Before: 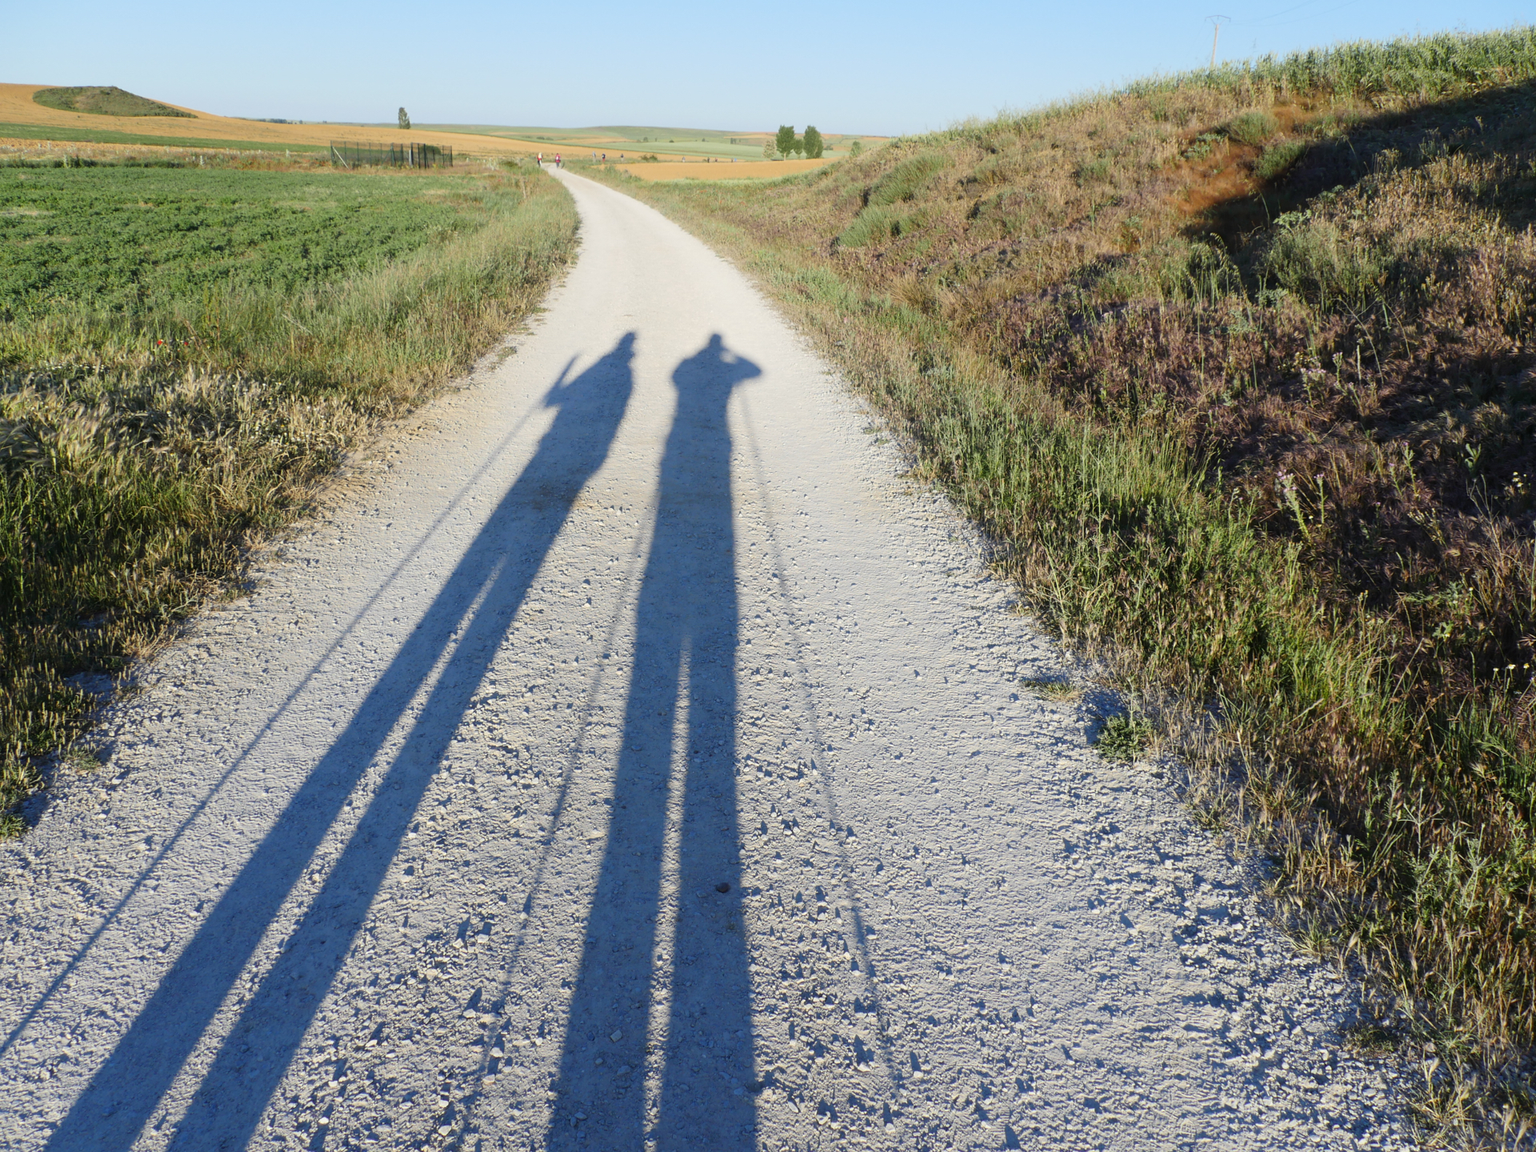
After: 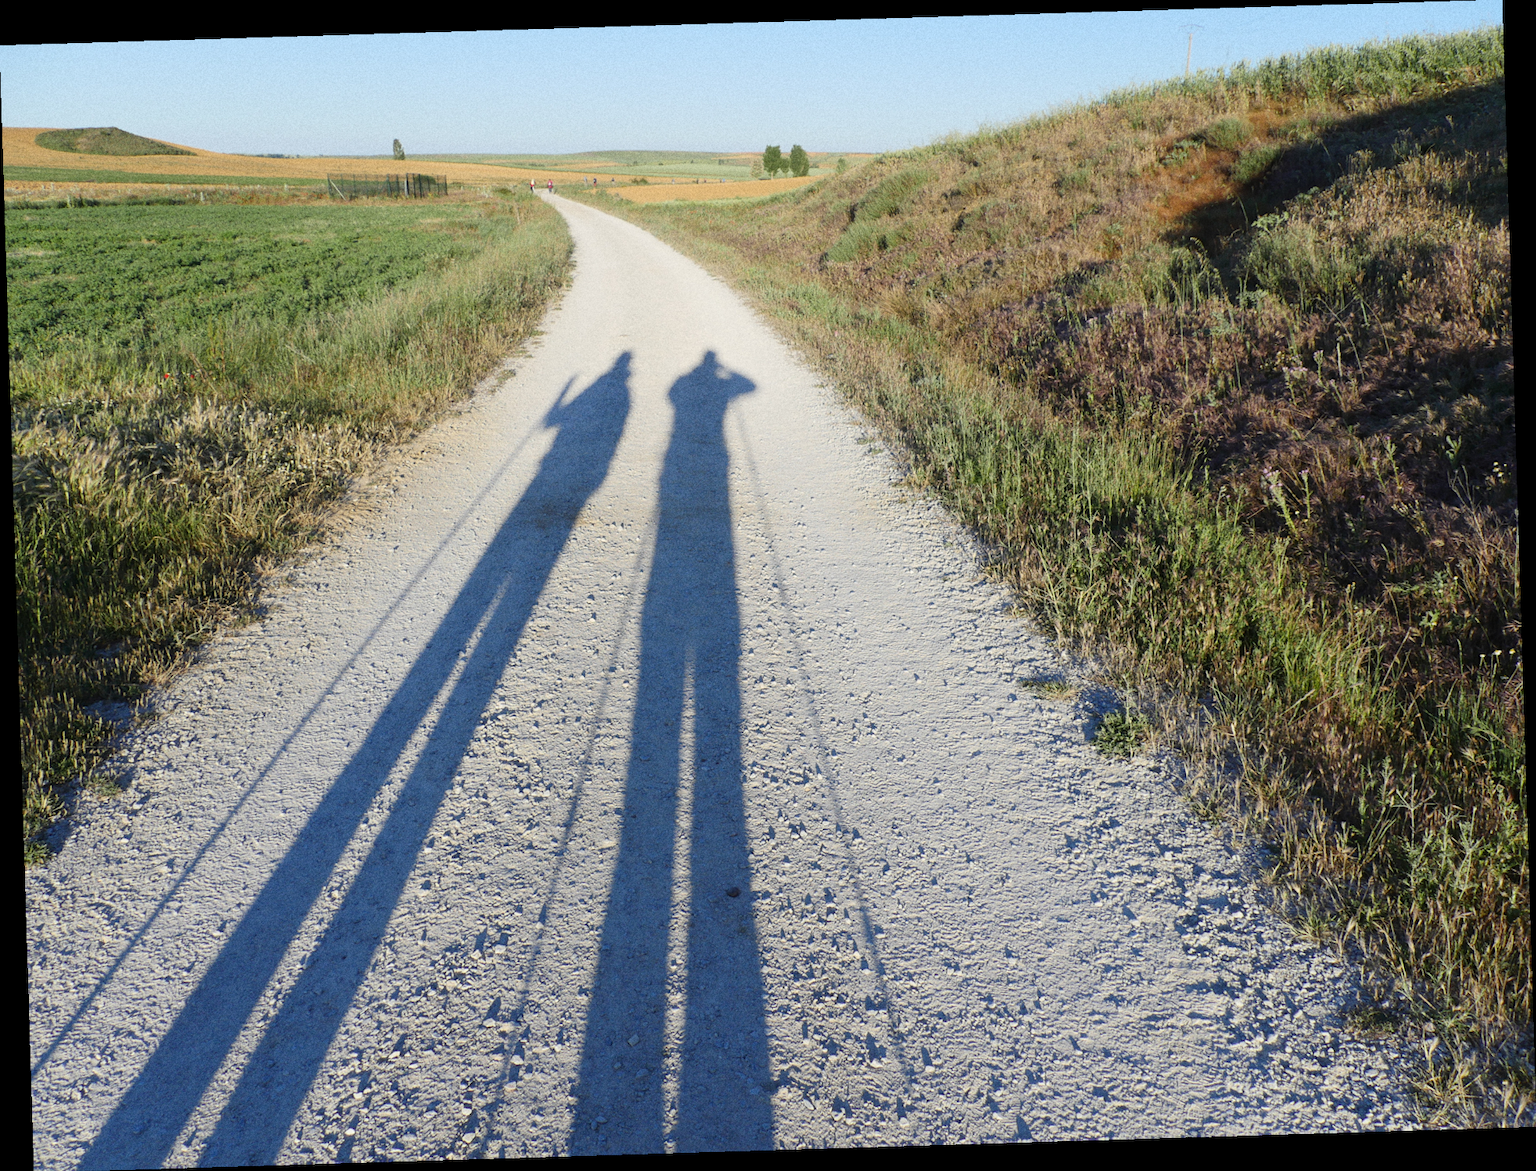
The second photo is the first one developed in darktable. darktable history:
grain: coarseness 8.68 ISO, strength 31.94%
rotate and perspective: rotation -1.75°, automatic cropping off
